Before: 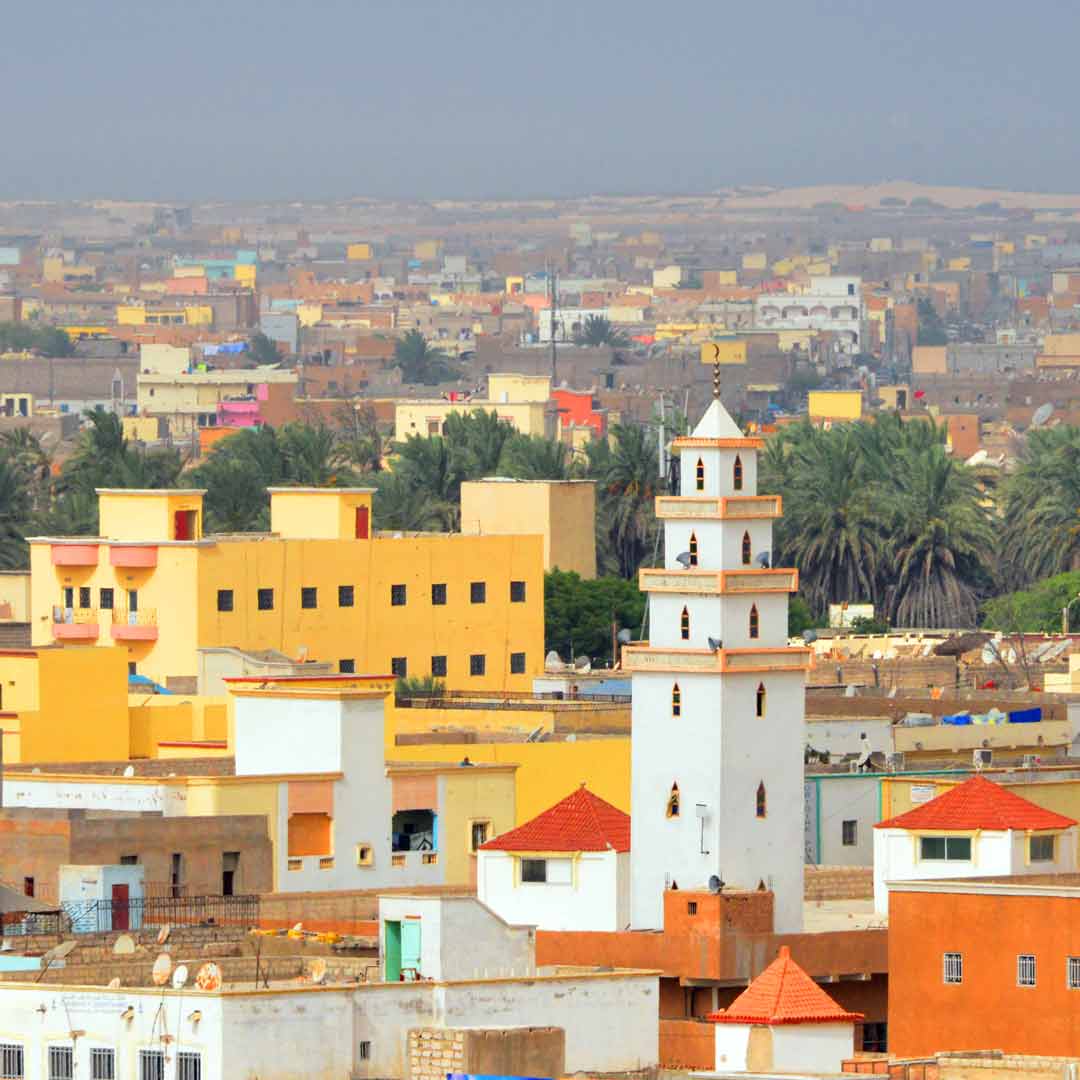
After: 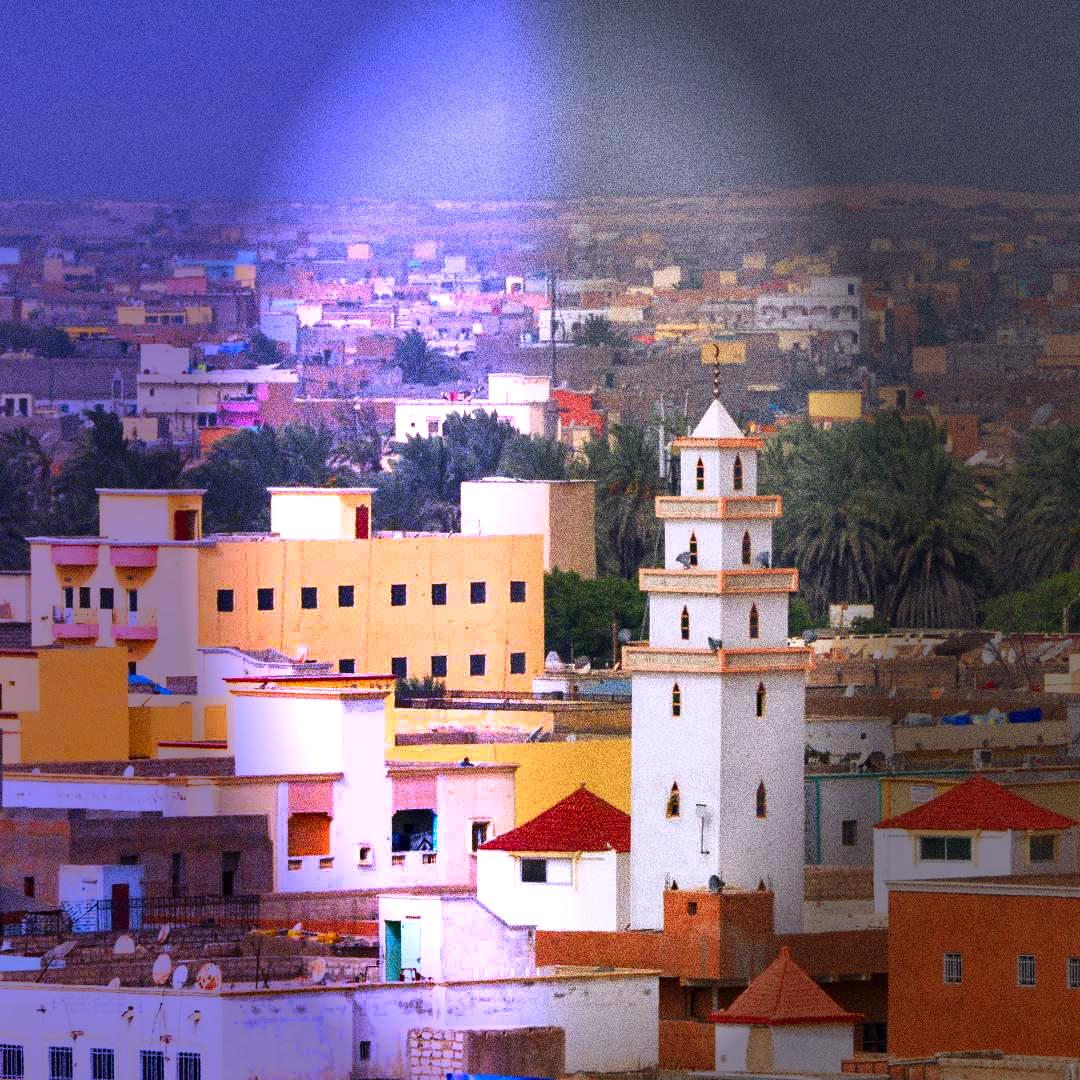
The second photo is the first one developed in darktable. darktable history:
color correction: highlights a* 10.89, highlights b* -12.99
tone curve: curves: ch0 [(0, 0) (0.566, 0.497) (1, 1)], color space Lab, linked channels
vignetting: fall-off radius 31.16%, saturation 0.198, width/height ratio 0.601
grain: coarseness 9.32 ISO, strength 69.23%
graduated density: density -1.08 EV, hardness 97%, rotation 90.5°, hue 244.8°, saturation 66%
sharpen: radius 8, amount 0.279, threshold 100
highlight reconstruction: method clip highlights, clipping threshold 0
shadows and highlights: soften with gaussian
